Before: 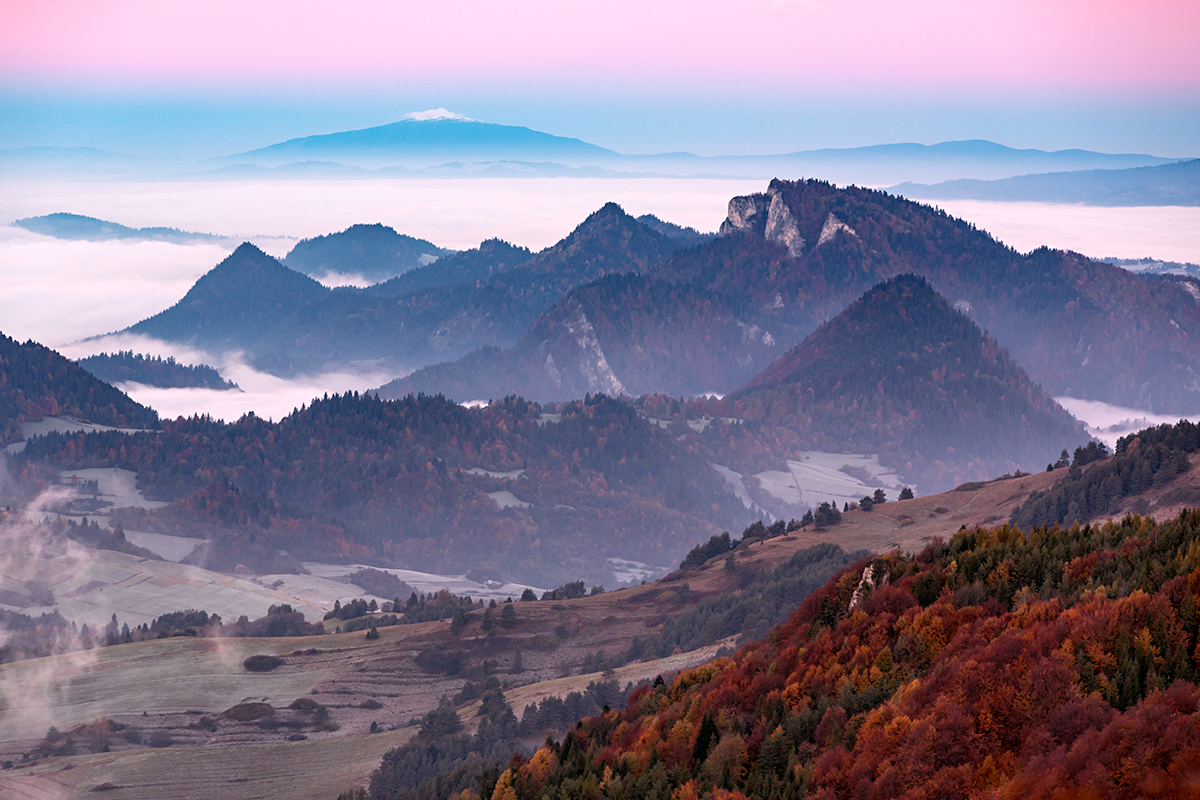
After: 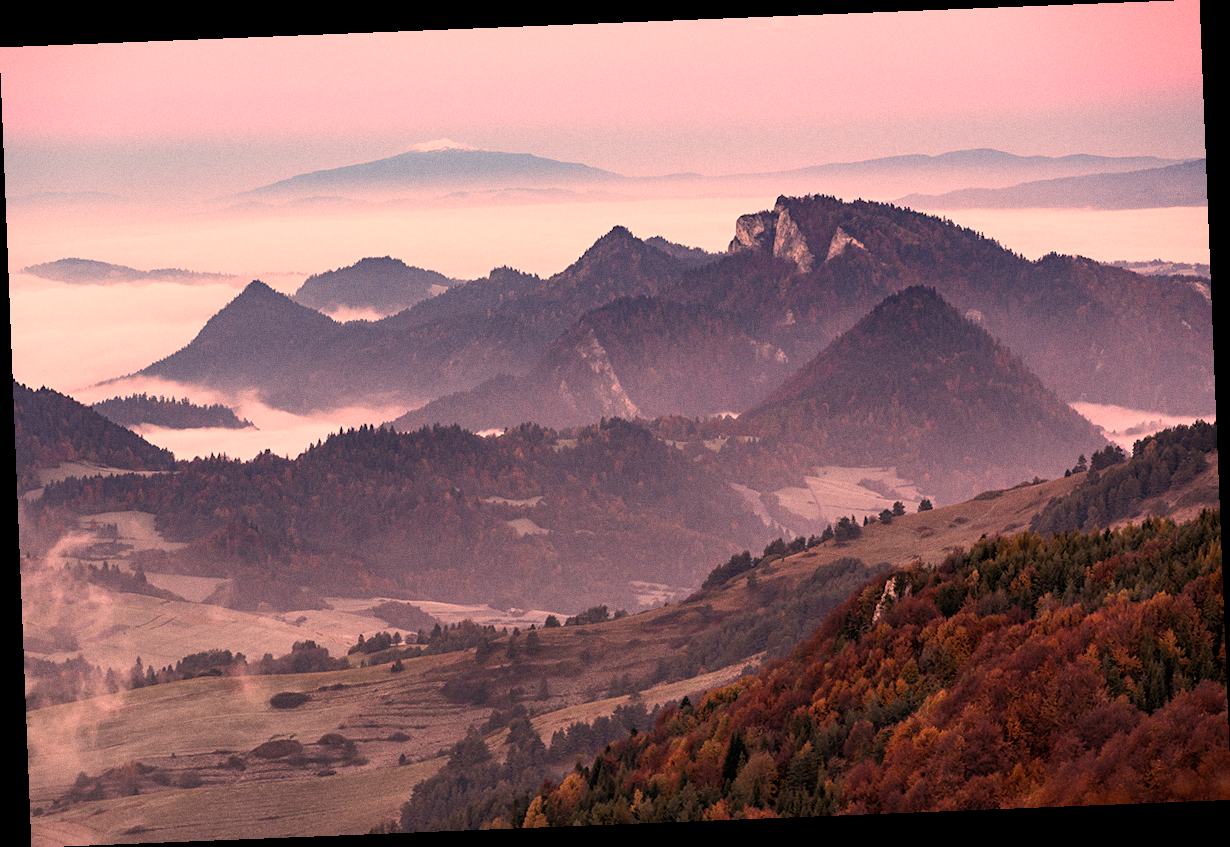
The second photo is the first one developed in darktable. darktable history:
rotate and perspective: rotation -2.29°, automatic cropping off
grain: coarseness 0.09 ISO
color correction: highlights a* 40, highlights b* 40, saturation 0.69
